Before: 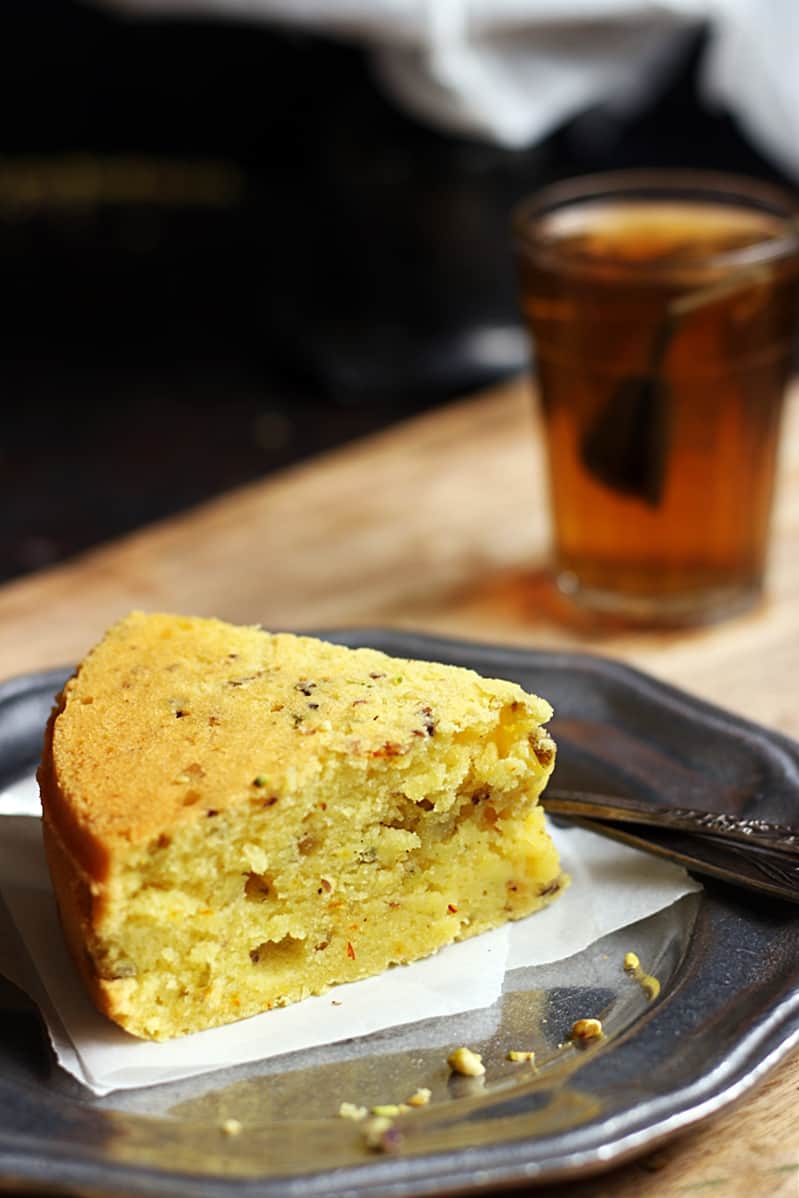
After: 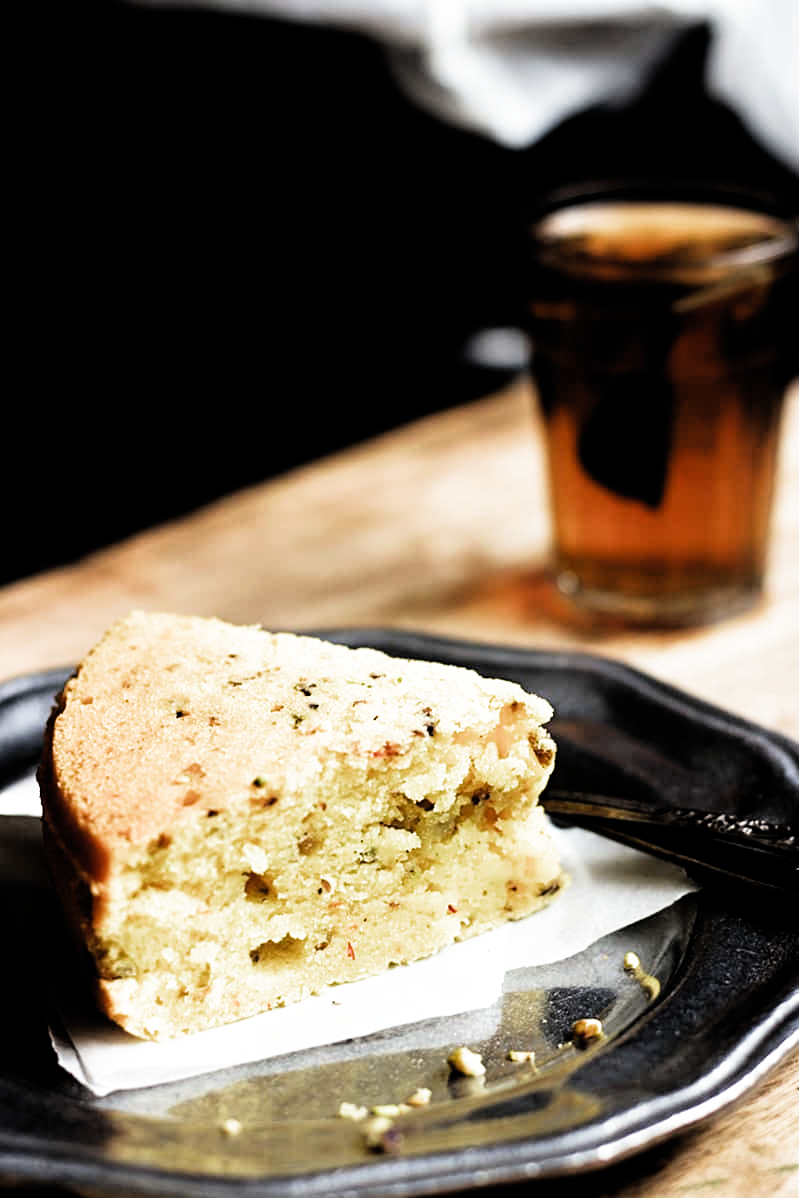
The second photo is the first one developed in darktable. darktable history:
filmic rgb: black relative exposure -3.76 EV, white relative exposure 2.39 EV, dynamic range scaling -49.94%, hardness 3.42, latitude 29.02%, contrast 1.809, color science v4 (2020)
